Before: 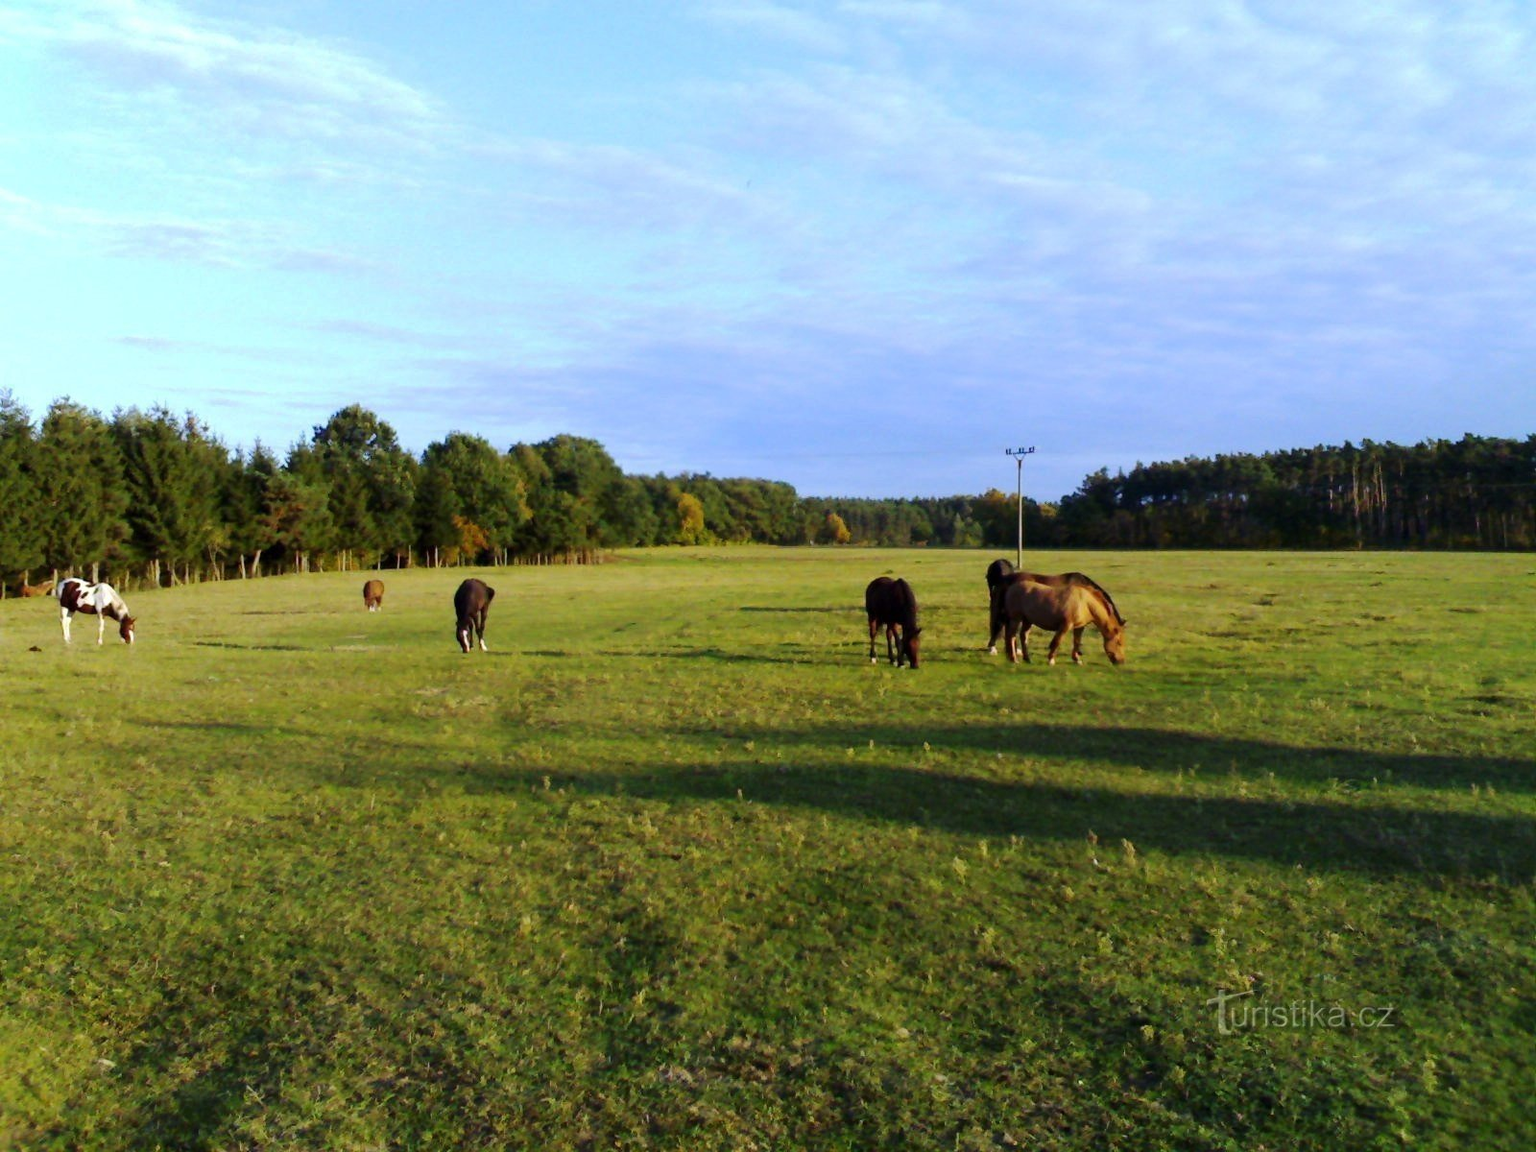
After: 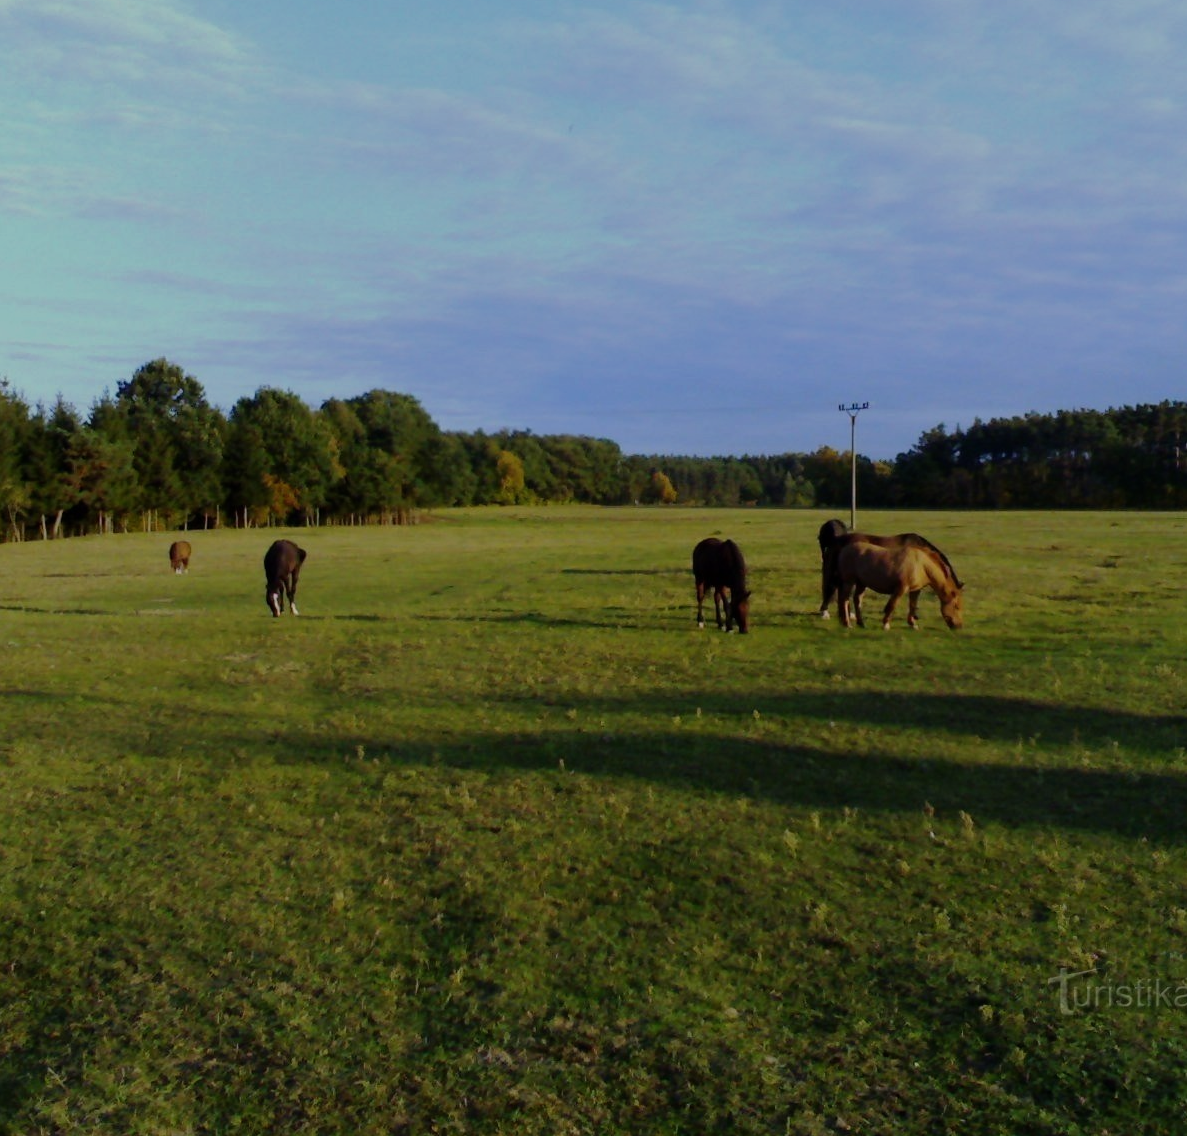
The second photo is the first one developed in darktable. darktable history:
crop and rotate: left 13.15%, top 5.251%, right 12.609%
exposure: exposure -1 EV, compensate highlight preservation false
